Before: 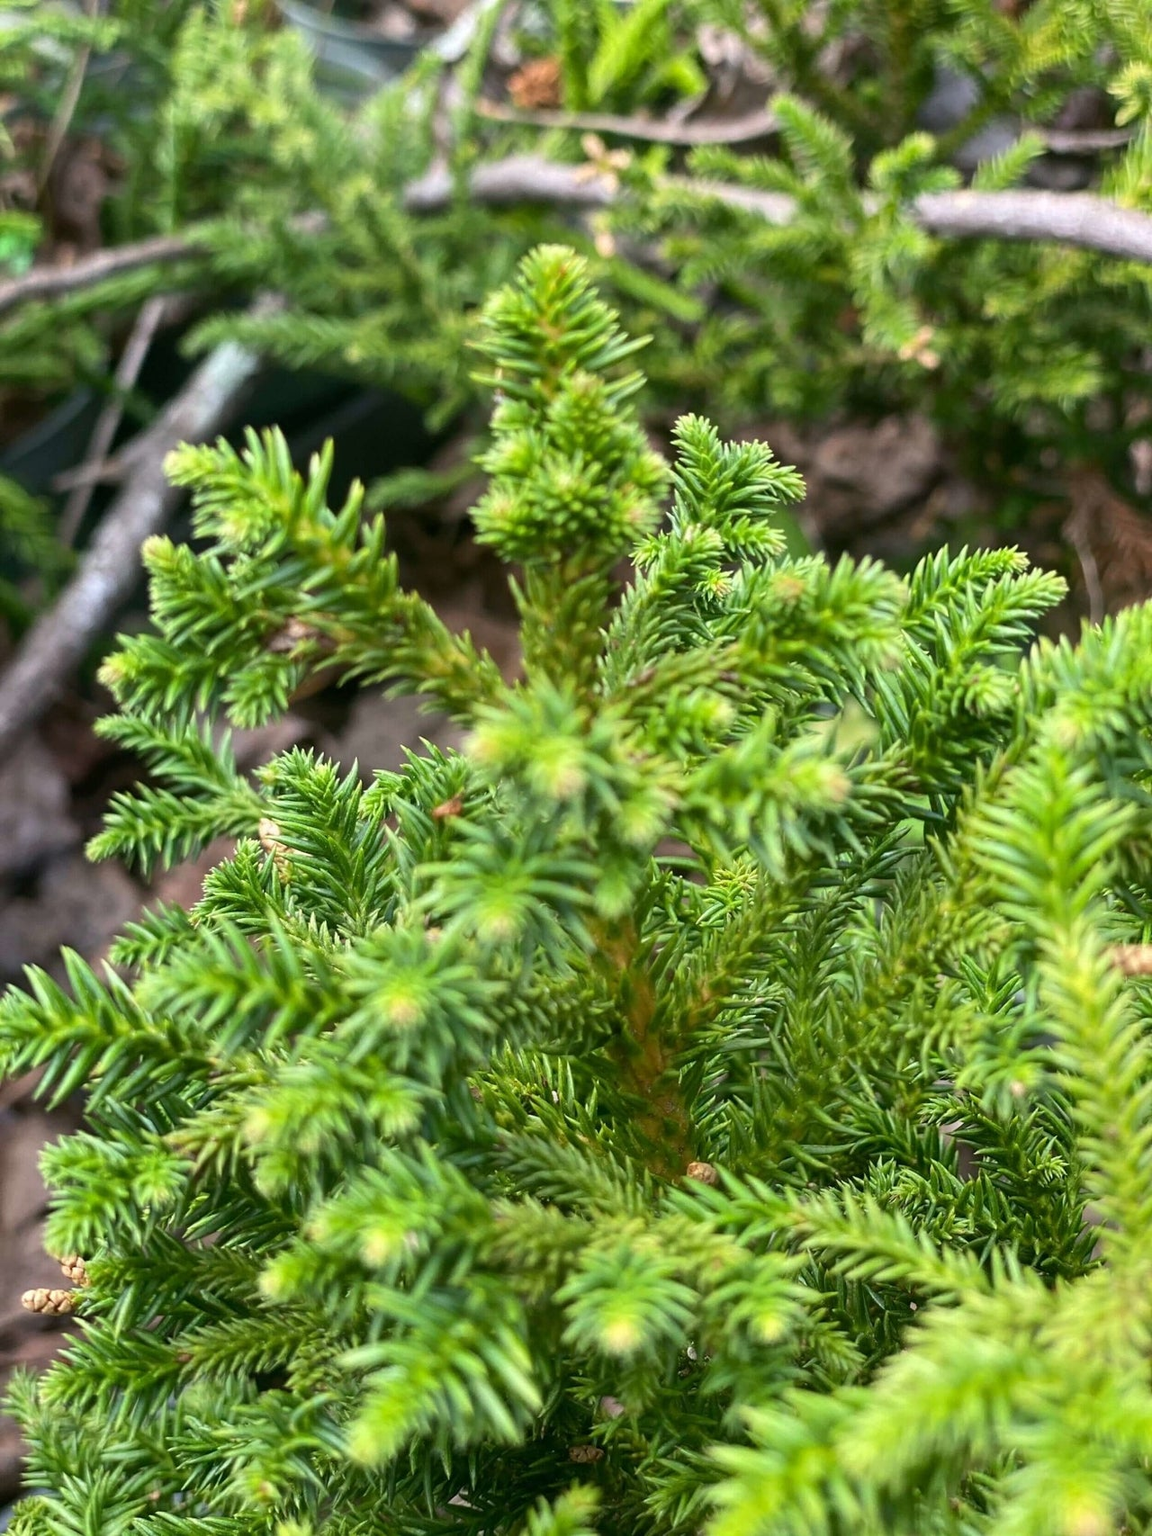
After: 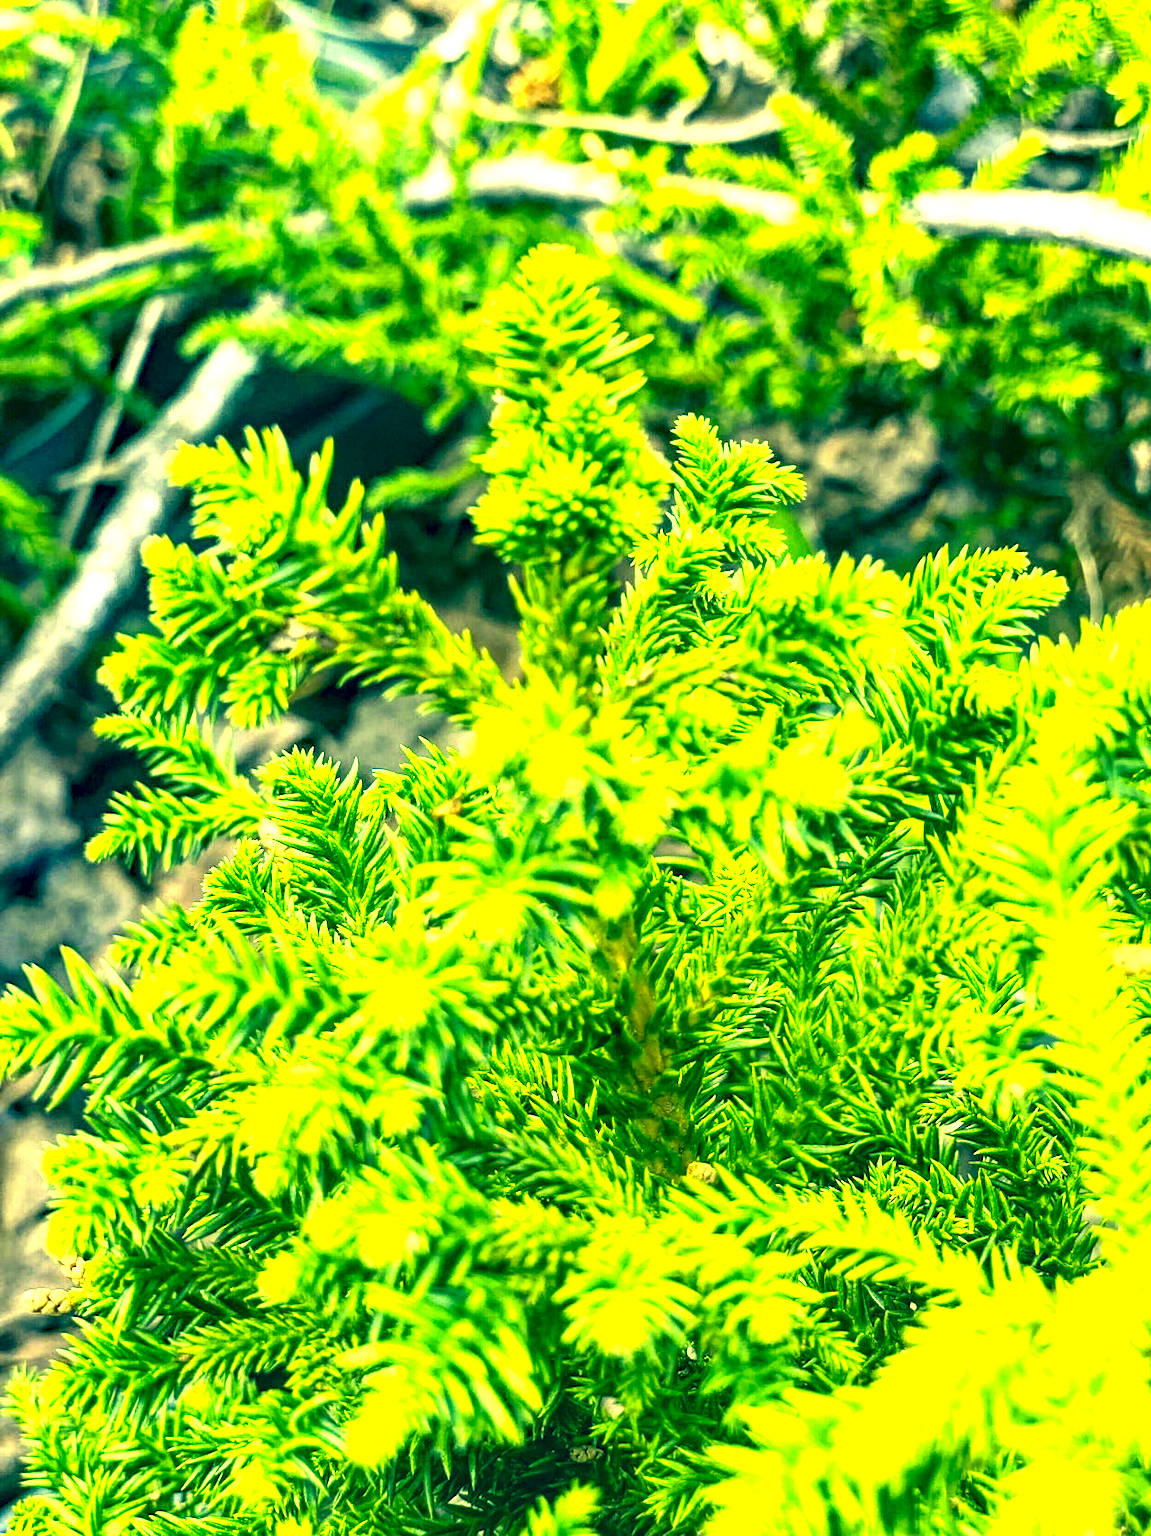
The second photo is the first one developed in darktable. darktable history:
local contrast: highlights 60%, shadows 60%, detail 160%
exposure: black level correction 0.001, exposure 1.646 EV, compensate exposure bias true, compensate highlight preservation false
haze removal: compatibility mode true, adaptive false
color correction: highlights a* -15.58, highlights b* 40, shadows a* -40, shadows b* -26.18
